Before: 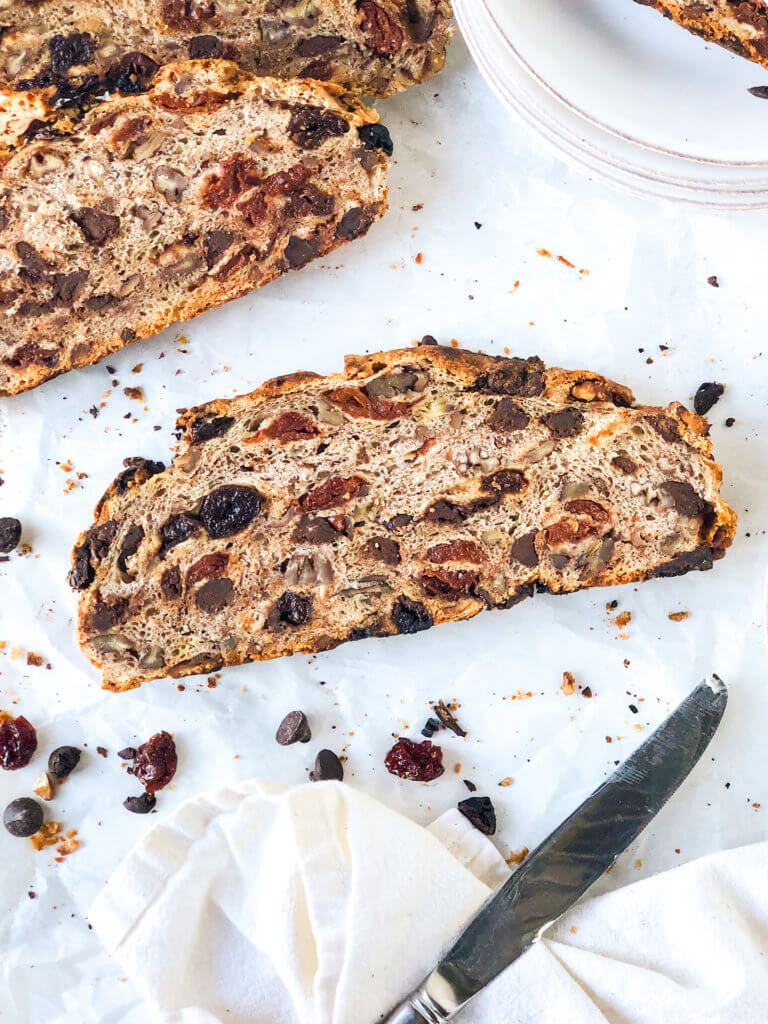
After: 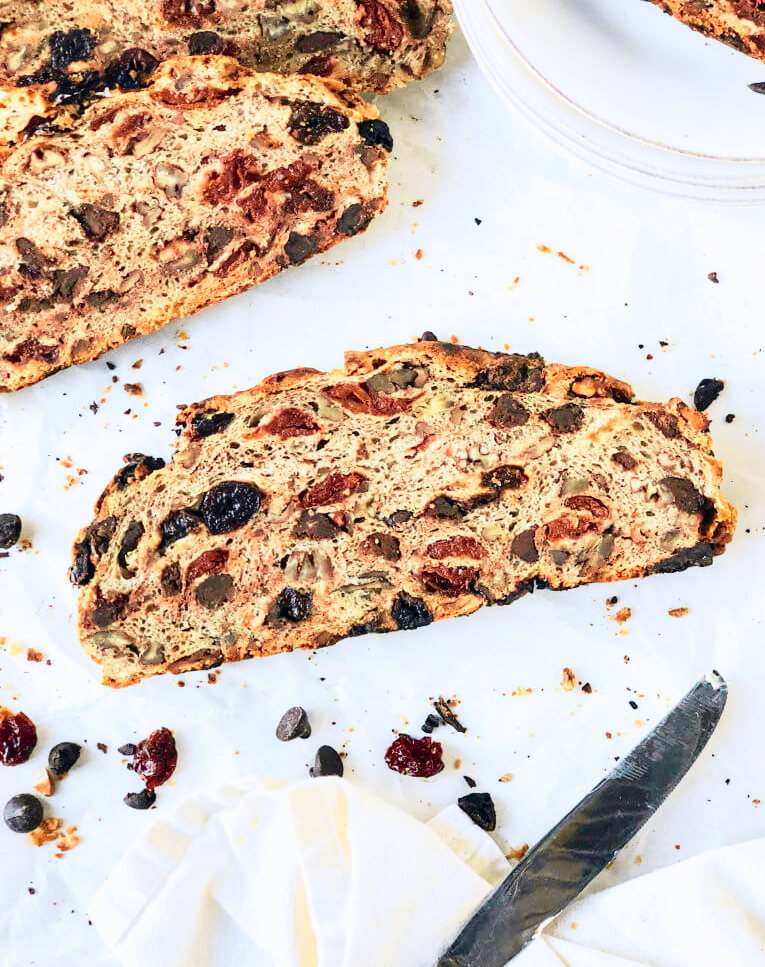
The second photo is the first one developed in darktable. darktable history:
tone curve: curves: ch0 [(0, 0.011) (0.053, 0.026) (0.174, 0.115) (0.398, 0.444) (0.673, 0.775) (0.829, 0.906) (0.991, 0.981)]; ch1 [(0, 0) (0.276, 0.206) (0.409, 0.383) (0.473, 0.458) (0.492, 0.499) (0.521, 0.502) (0.546, 0.543) (0.585, 0.617) (0.659, 0.686) (0.78, 0.8) (1, 1)]; ch2 [(0, 0) (0.438, 0.449) (0.473, 0.469) (0.503, 0.5) (0.523, 0.538) (0.562, 0.598) (0.612, 0.635) (0.695, 0.713) (1, 1)], color space Lab, independent channels, preserve colors none
crop: top 0.448%, right 0.264%, bottom 5.045%
